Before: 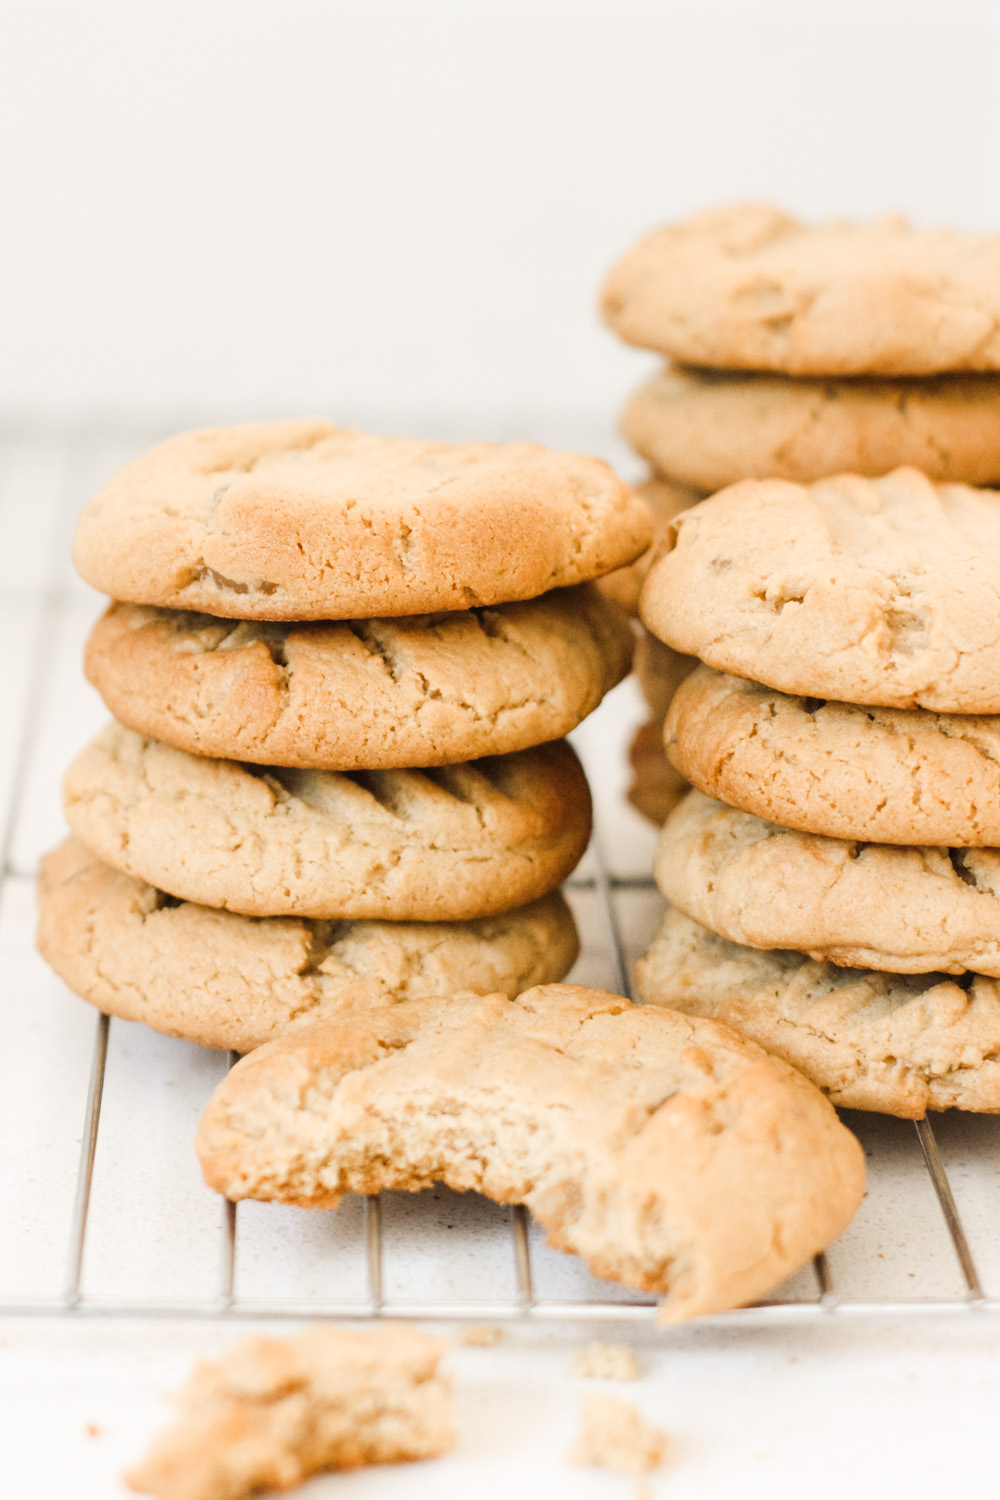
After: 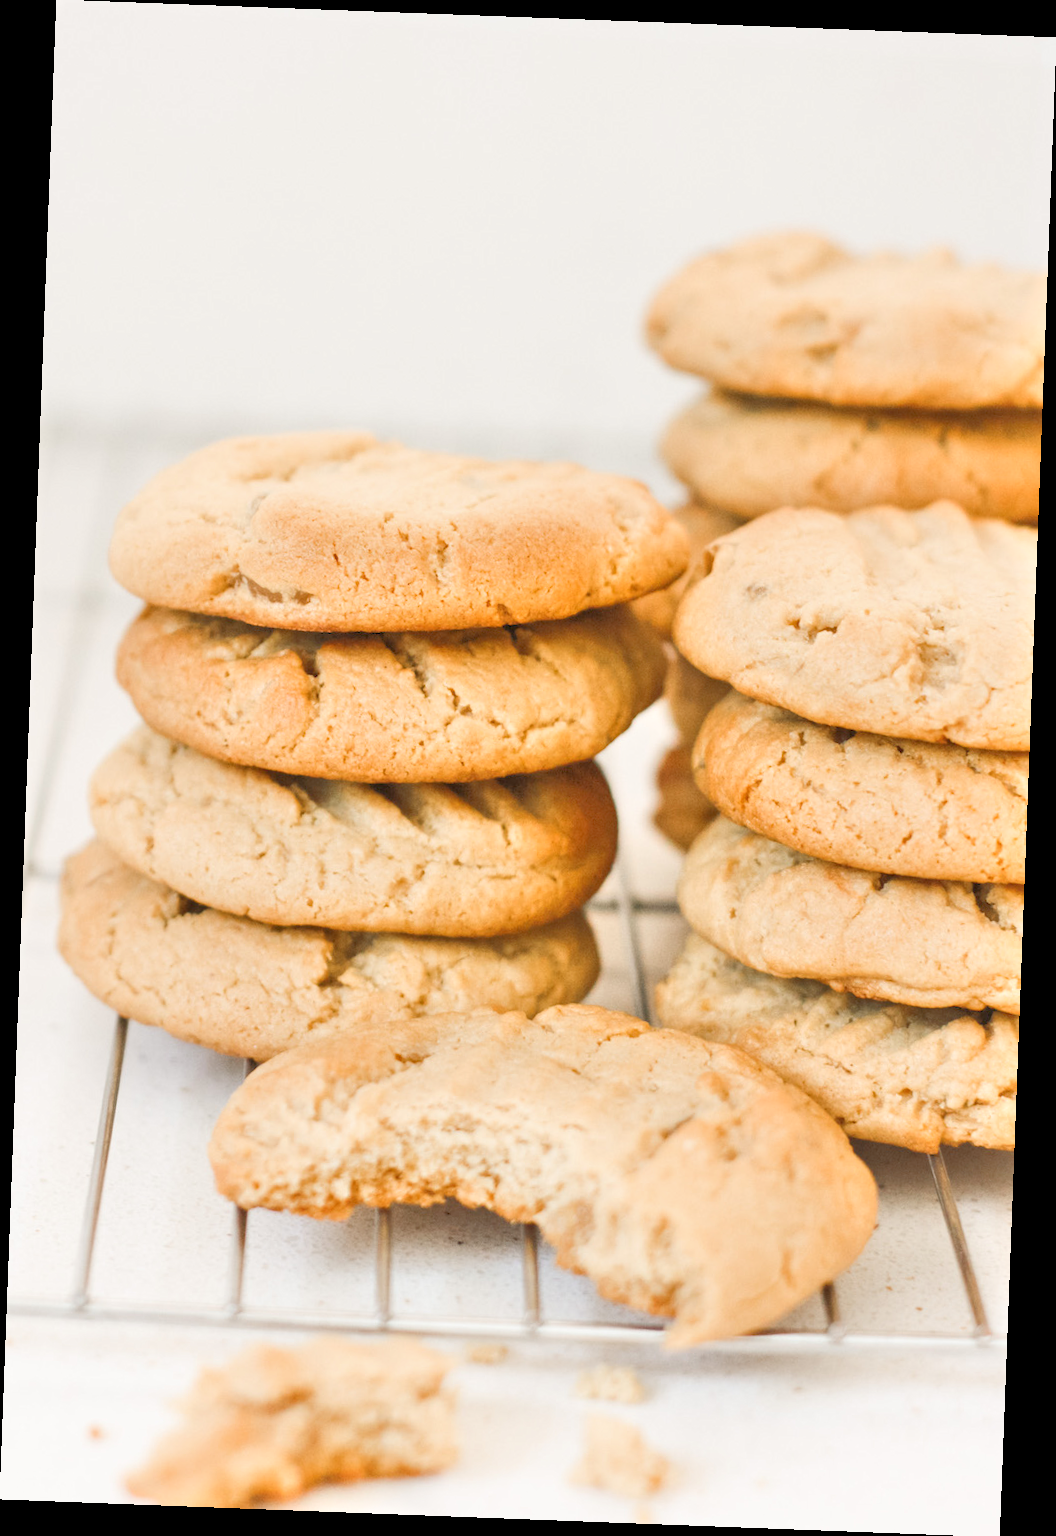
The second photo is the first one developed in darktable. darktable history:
tone equalizer: -8 EV 2 EV, -7 EV 2 EV, -6 EV 2 EV, -5 EV 2 EV, -4 EV 2 EV, -3 EV 1.5 EV, -2 EV 1 EV, -1 EV 0.5 EV
rotate and perspective: rotation 2.17°, automatic cropping off
